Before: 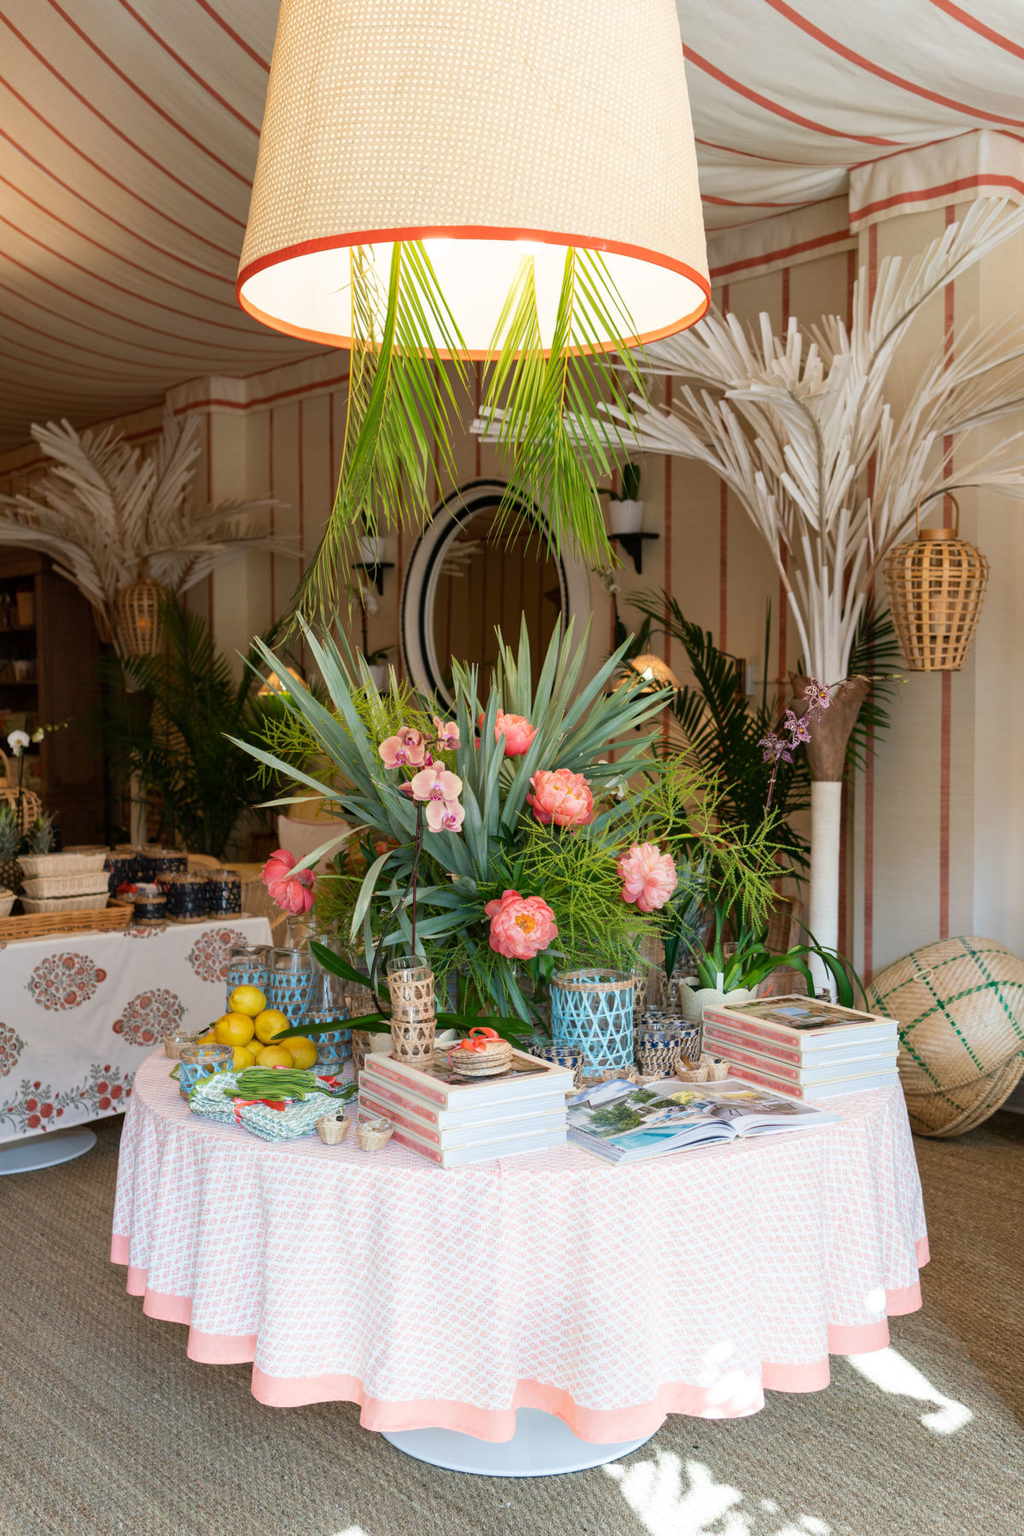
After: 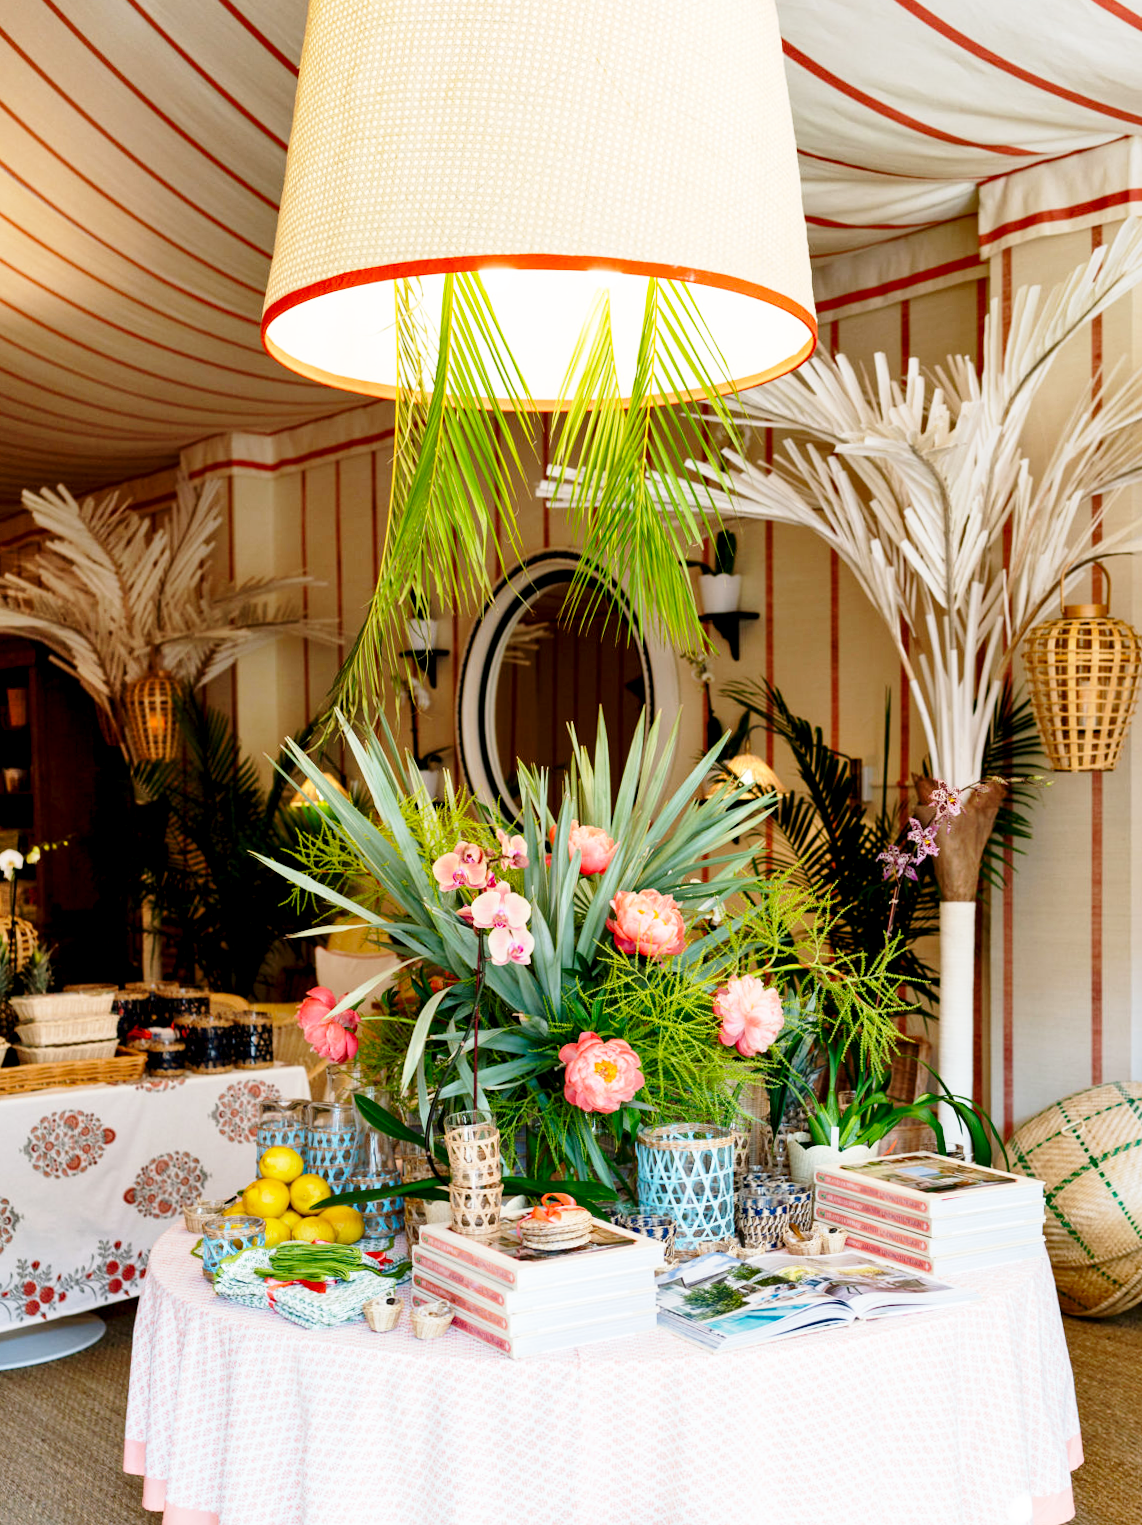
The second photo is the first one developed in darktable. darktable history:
shadows and highlights: highlights color adjustment 77.67%, soften with gaussian
exposure: black level correction 0.01, exposure 0.017 EV, compensate highlight preservation false
base curve: curves: ch0 [(0, 0) (0.028, 0.03) (0.121, 0.232) (0.46, 0.748) (0.859, 0.968) (1, 1)], preserve colors none
crop and rotate: angle 0.481°, left 0.371%, right 3.201%, bottom 14.177%
